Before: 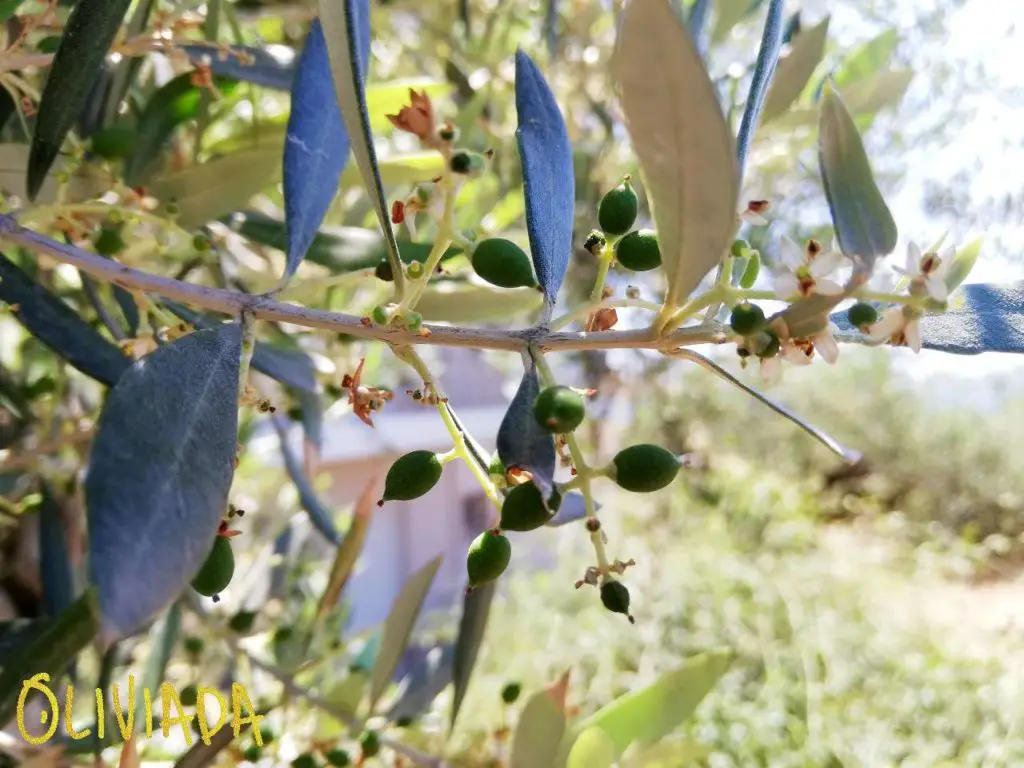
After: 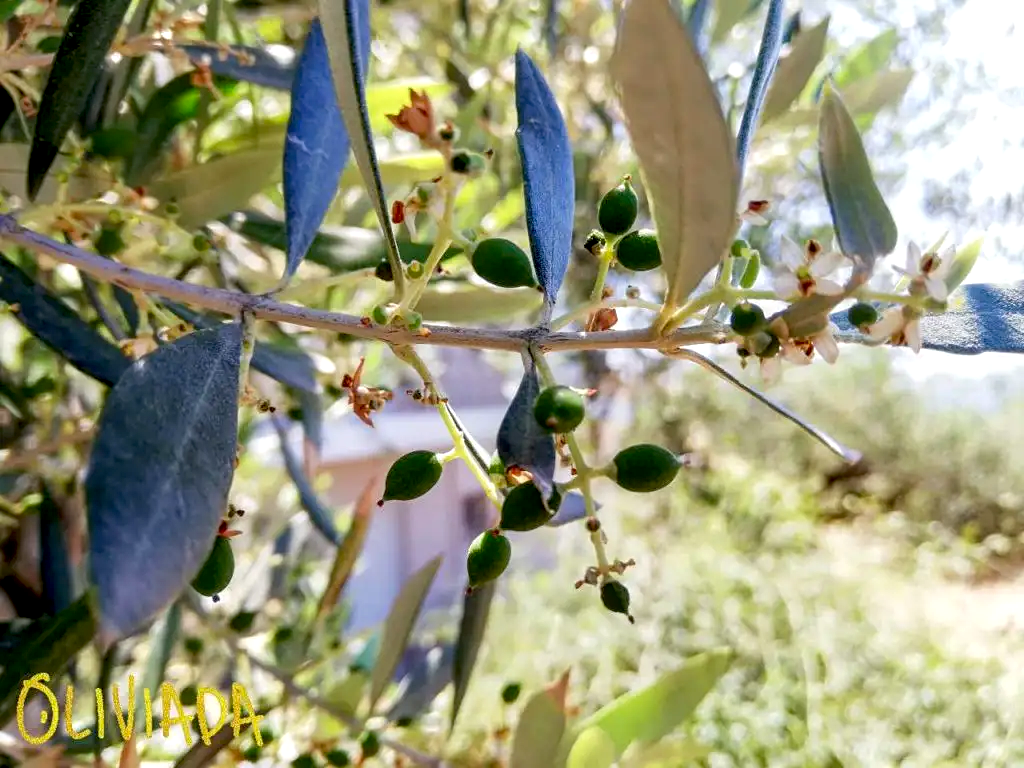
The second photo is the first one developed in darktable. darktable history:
local contrast: on, module defaults
exposure: black level correction 0.01, exposure 0.017 EV, compensate exposure bias true, compensate highlight preservation false
sharpen: amount 0.205
contrast brightness saturation: contrast 0.04, saturation 0.073
